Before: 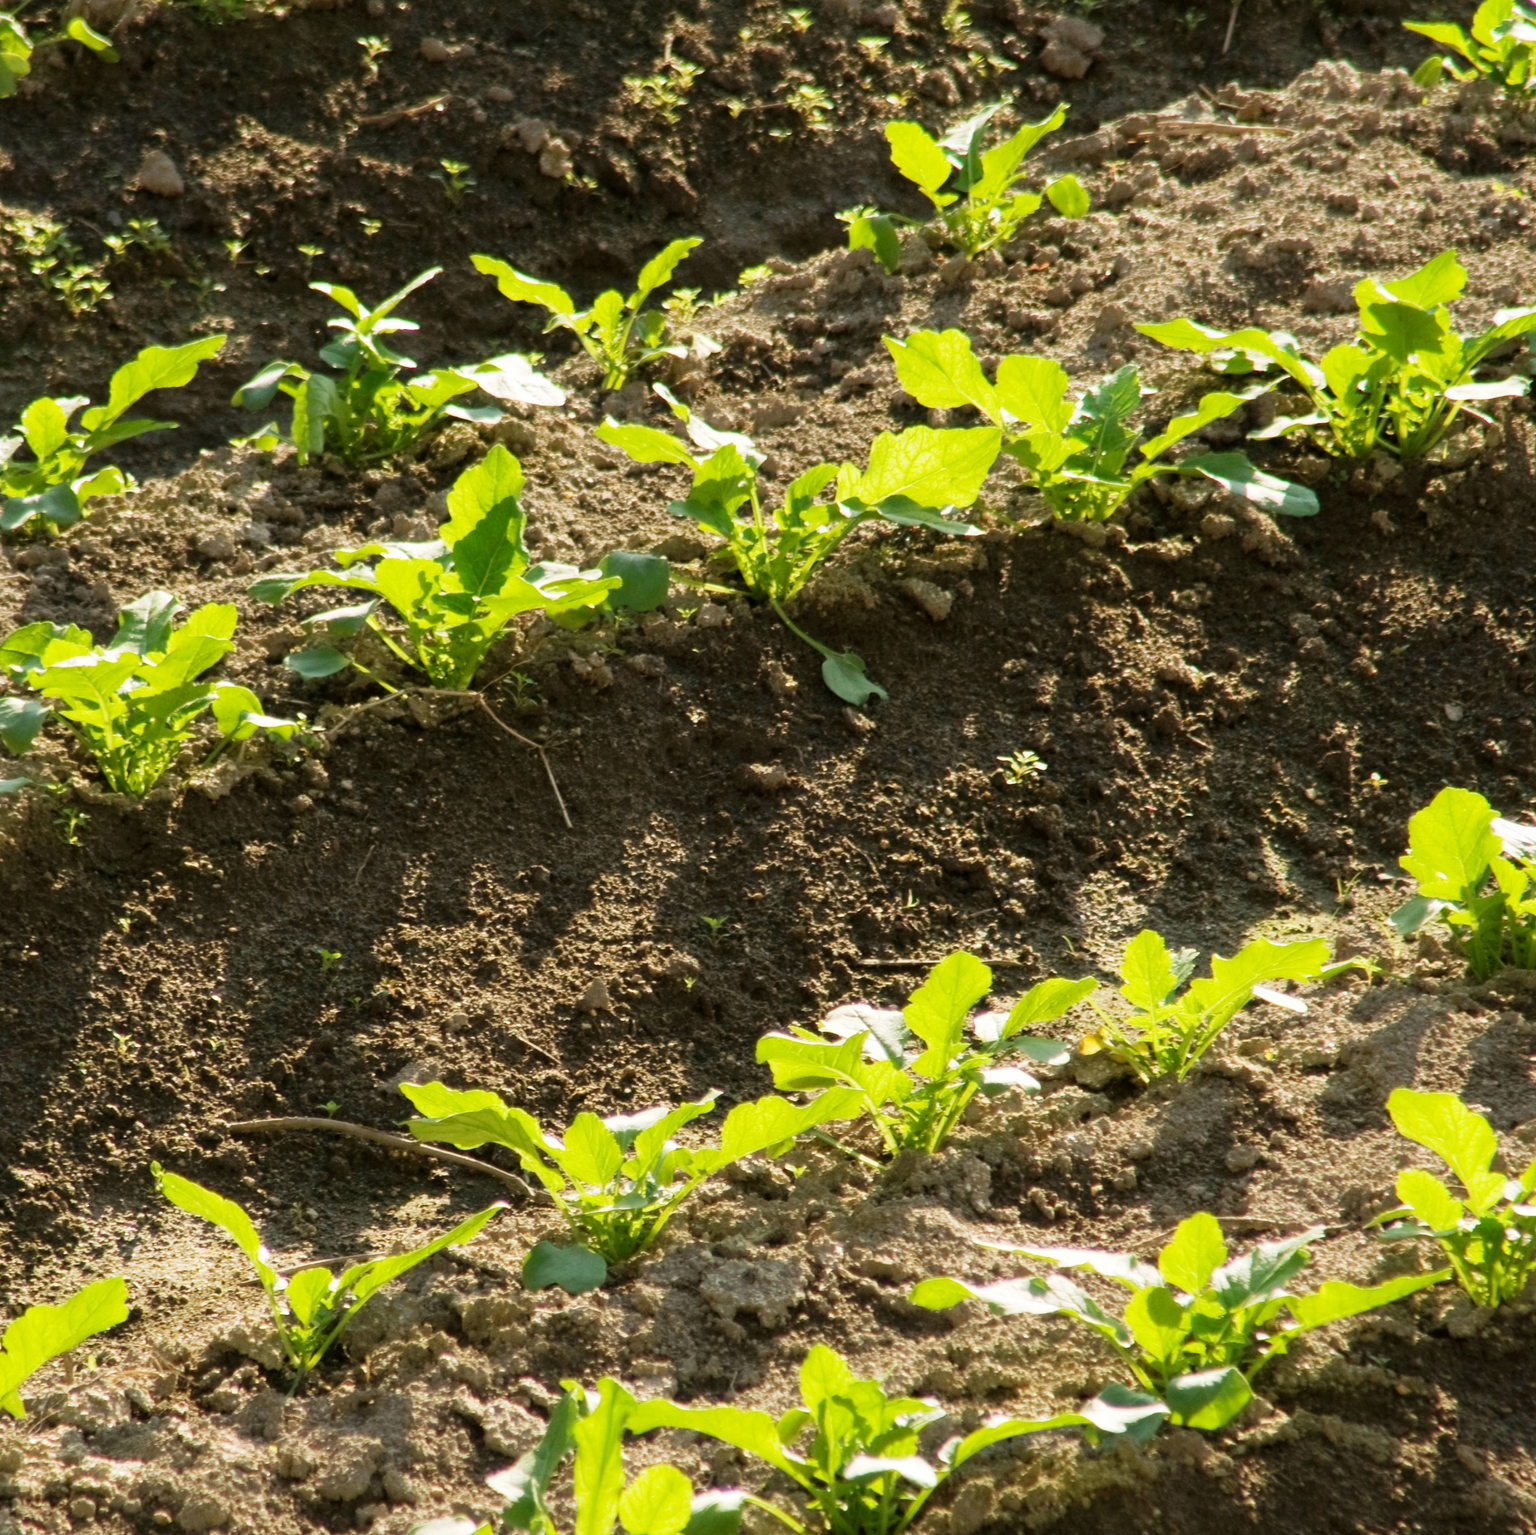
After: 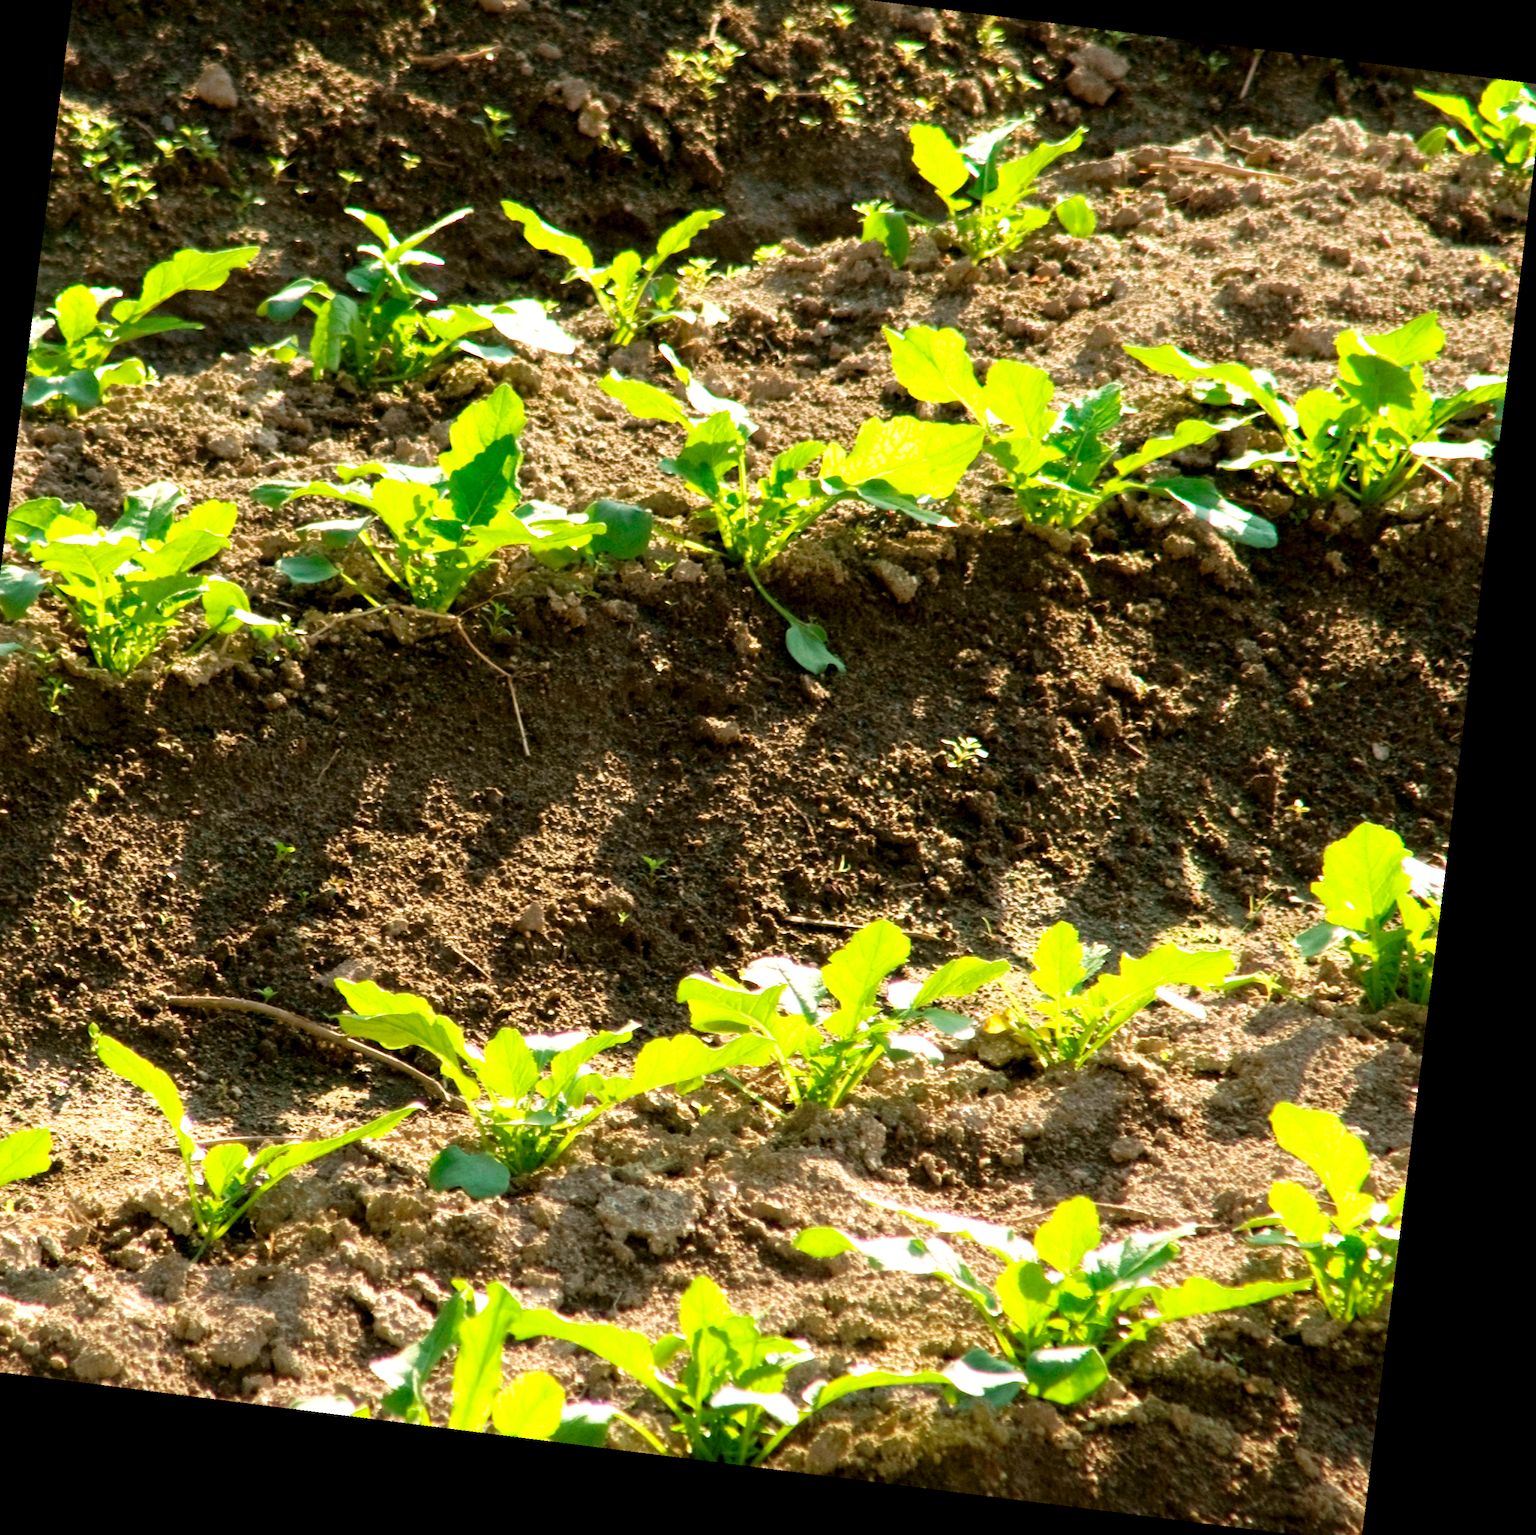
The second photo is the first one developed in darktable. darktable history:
exposure: black level correction 0.003, exposure 0.383 EV, compensate highlight preservation false
tone equalizer: on, module defaults
rotate and perspective: rotation 9.12°, automatic cropping off
crop and rotate: angle 1.96°, left 5.673%, top 5.673%
